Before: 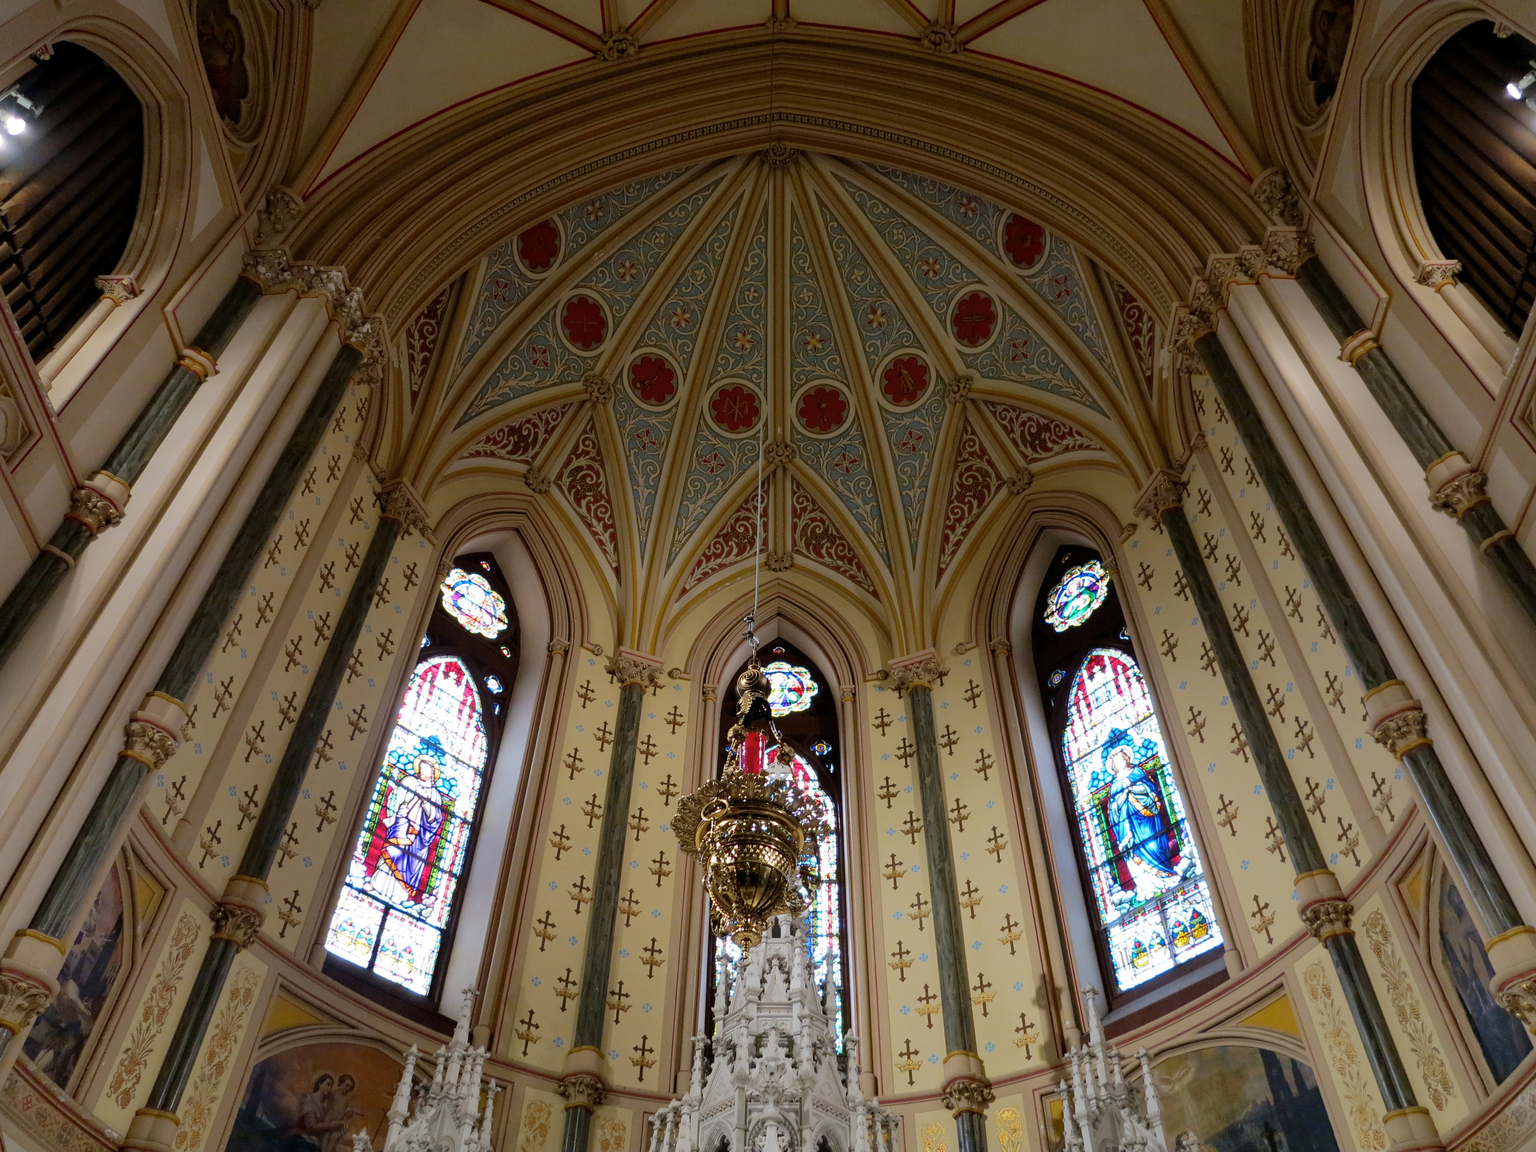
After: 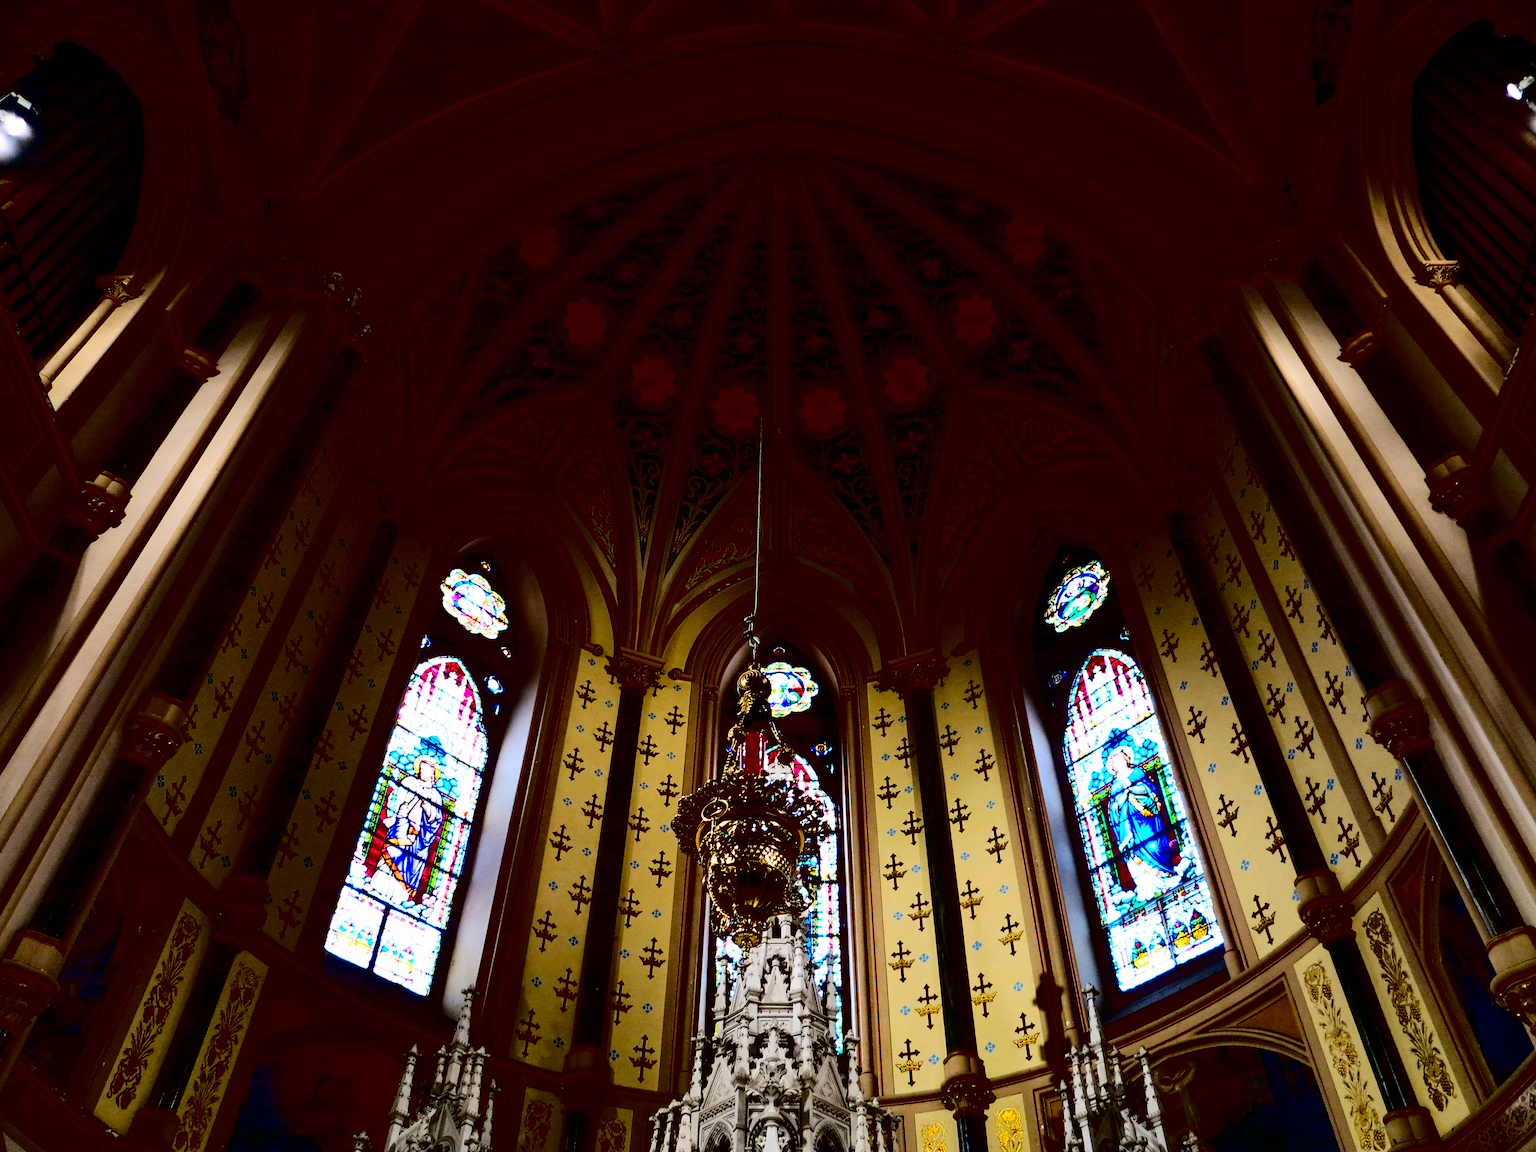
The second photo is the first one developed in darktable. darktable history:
base curve: curves: ch0 [(0, 0) (0.472, 0.508) (1, 1)], preserve colors none
contrast brightness saturation: contrast 0.776, brightness -0.994, saturation 0.996
color zones: curves: ch0 [(0.25, 0.5) (0.428, 0.473) (0.75, 0.5)]; ch1 [(0.243, 0.479) (0.398, 0.452) (0.75, 0.5)]
